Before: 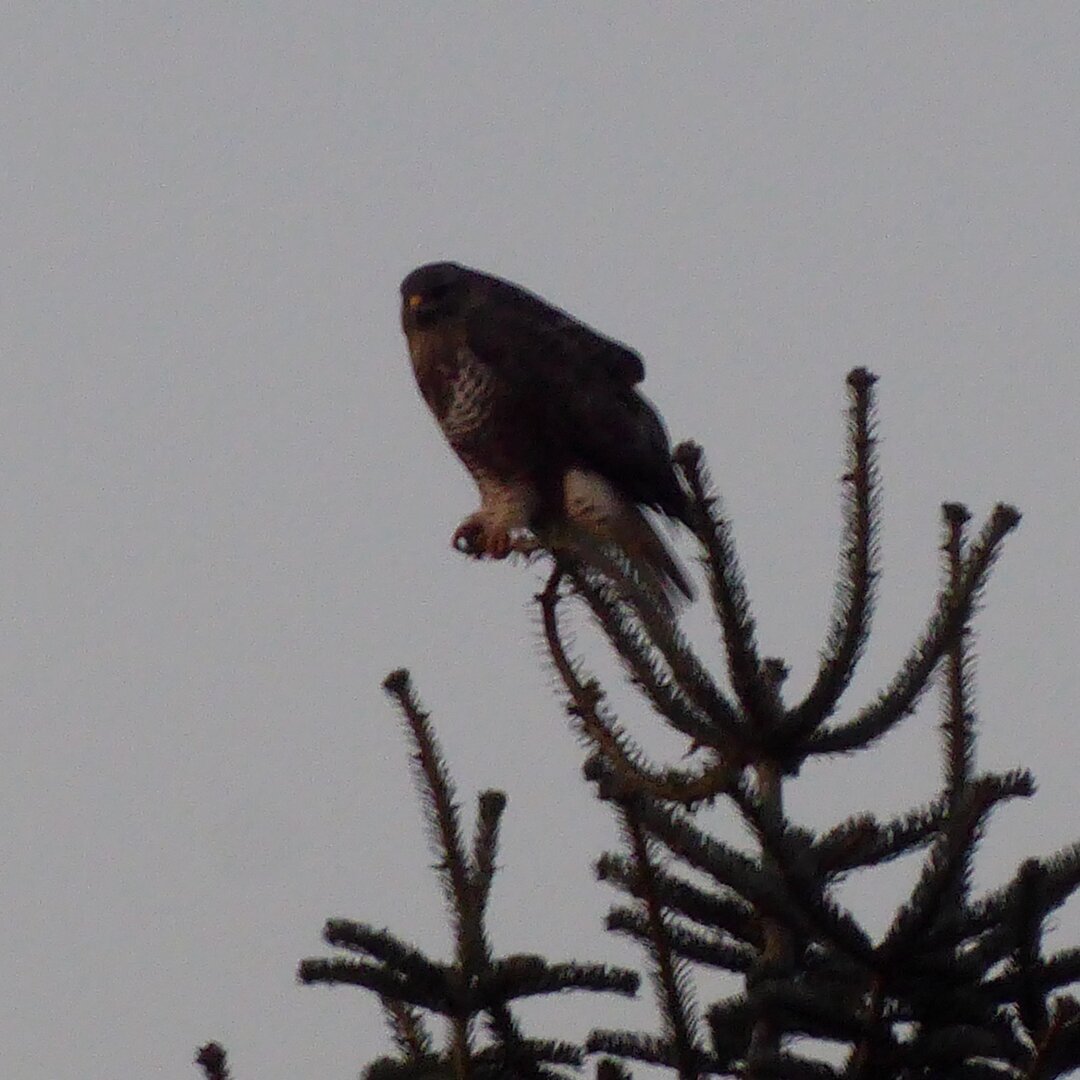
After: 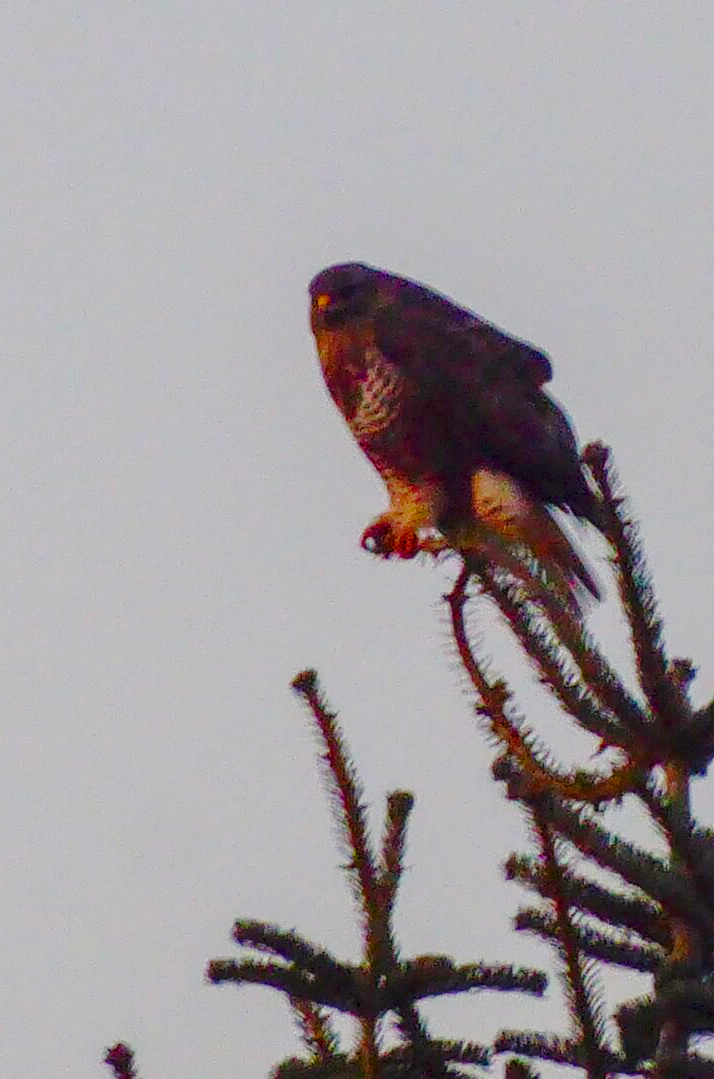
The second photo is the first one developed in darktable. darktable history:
color balance rgb: linear chroma grading › global chroma 39.567%, perceptual saturation grading › global saturation 20%, perceptual saturation grading › highlights -49.24%, perceptual saturation grading › shadows 24.09%, contrast -29.353%
base curve: curves: ch0 [(0, 0) (0.028, 0.03) (0.121, 0.232) (0.46, 0.748) (0.859, 0.968) (1, 1)], preserve colors none
crop and rotate: left 8.557%, right 25.33%
local contrast: on, module defaults
